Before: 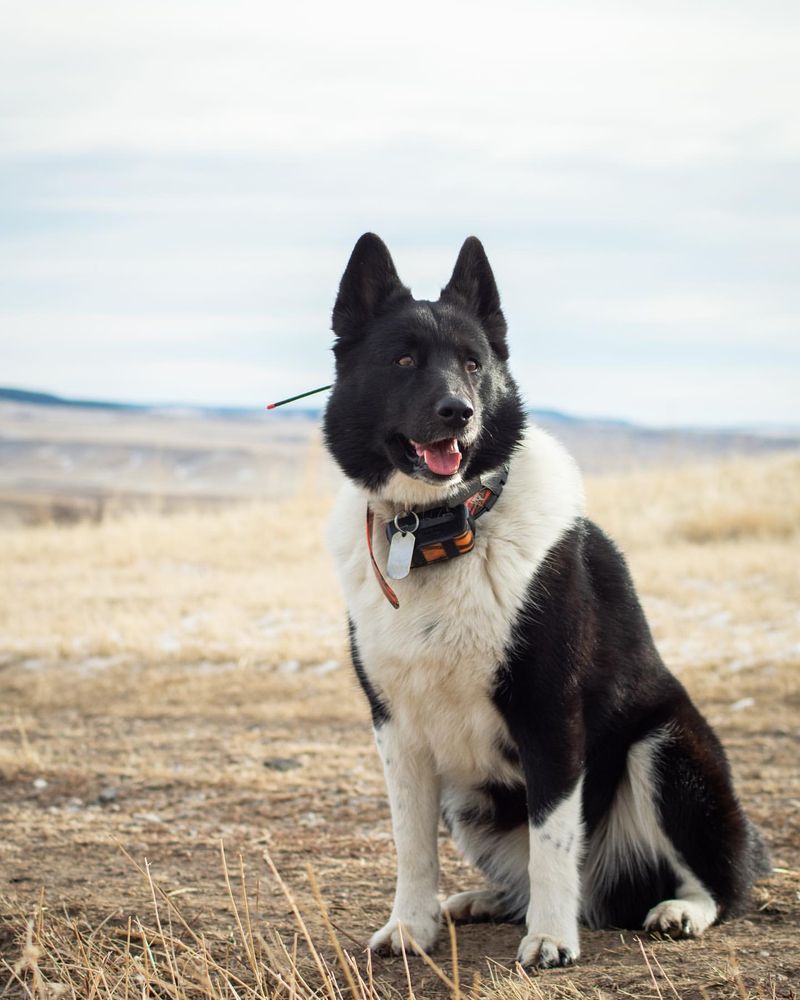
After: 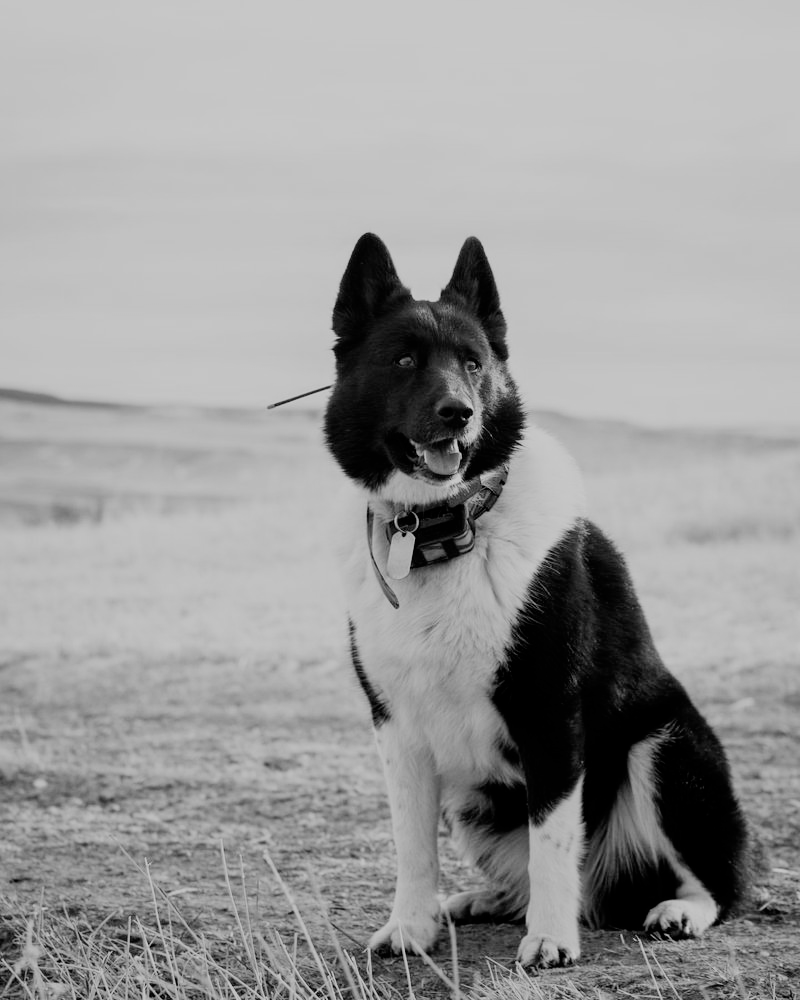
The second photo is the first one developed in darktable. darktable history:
filmic rgb: black relative exposure -6.15 EV, white relative exposure 6.96 EV, hardness 2.23, color science v6 (2022)
monochrome: on, module defaults
exposure: exposure -0.01 EV, compensate highlight preservation false
